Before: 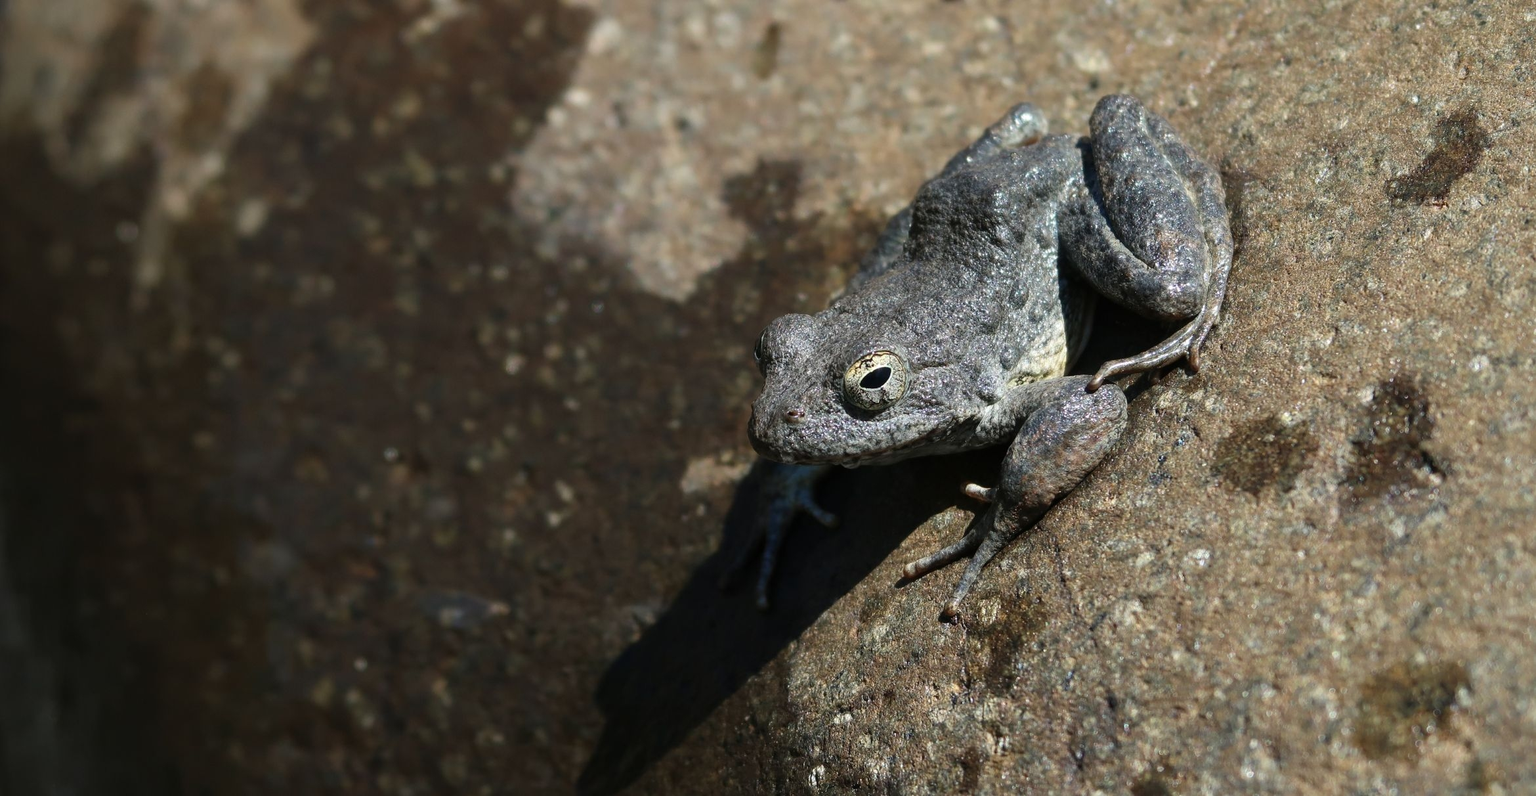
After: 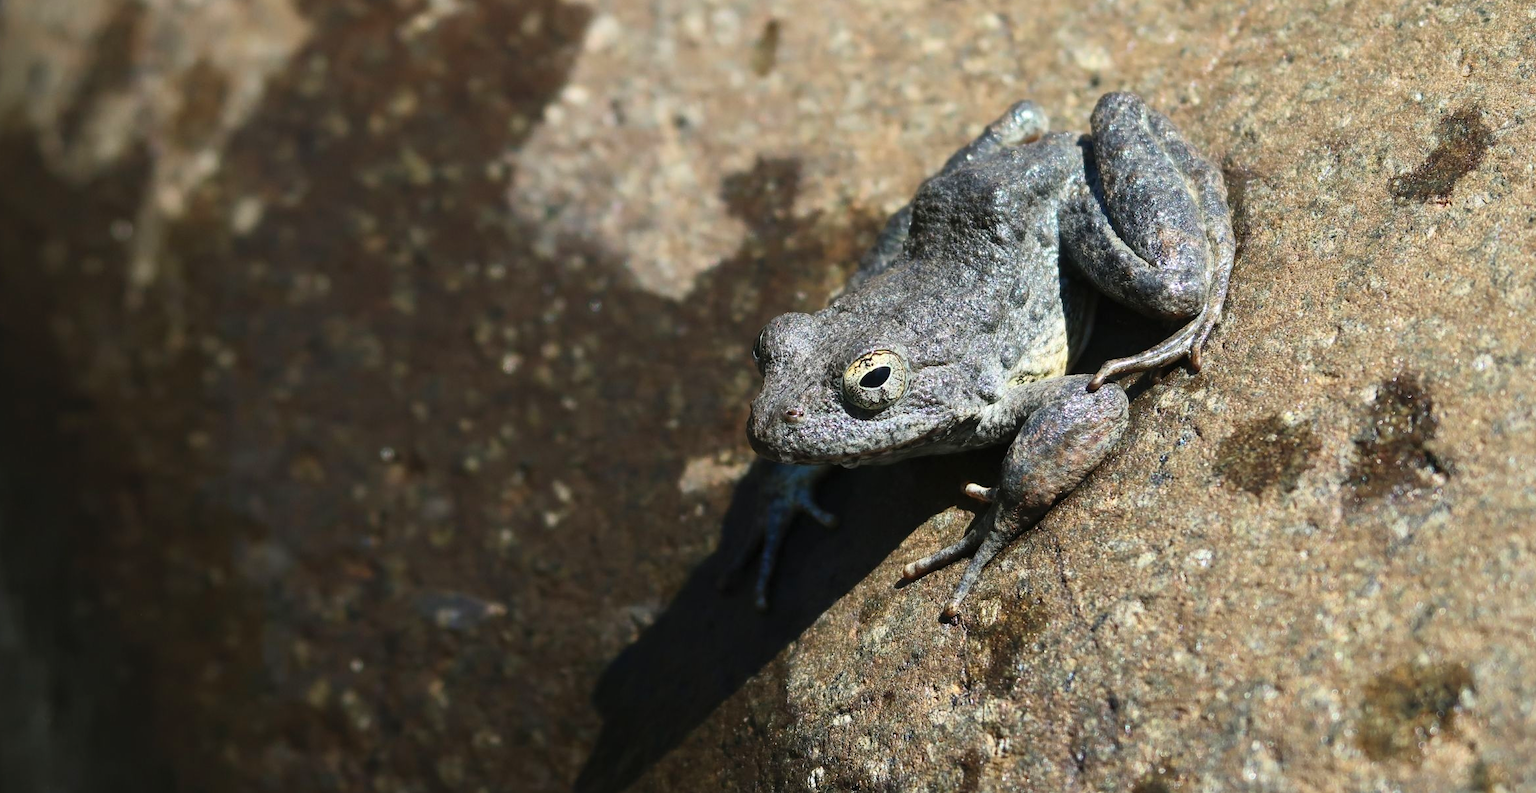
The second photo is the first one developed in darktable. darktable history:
contrast brightness saturation: contrast 0.2, brightness 0.16, saturation 0.22
color balance rgb: on, module defaults
crop: left 0.434%, top 0.485%, right 0.244%, bottom 0.386%
